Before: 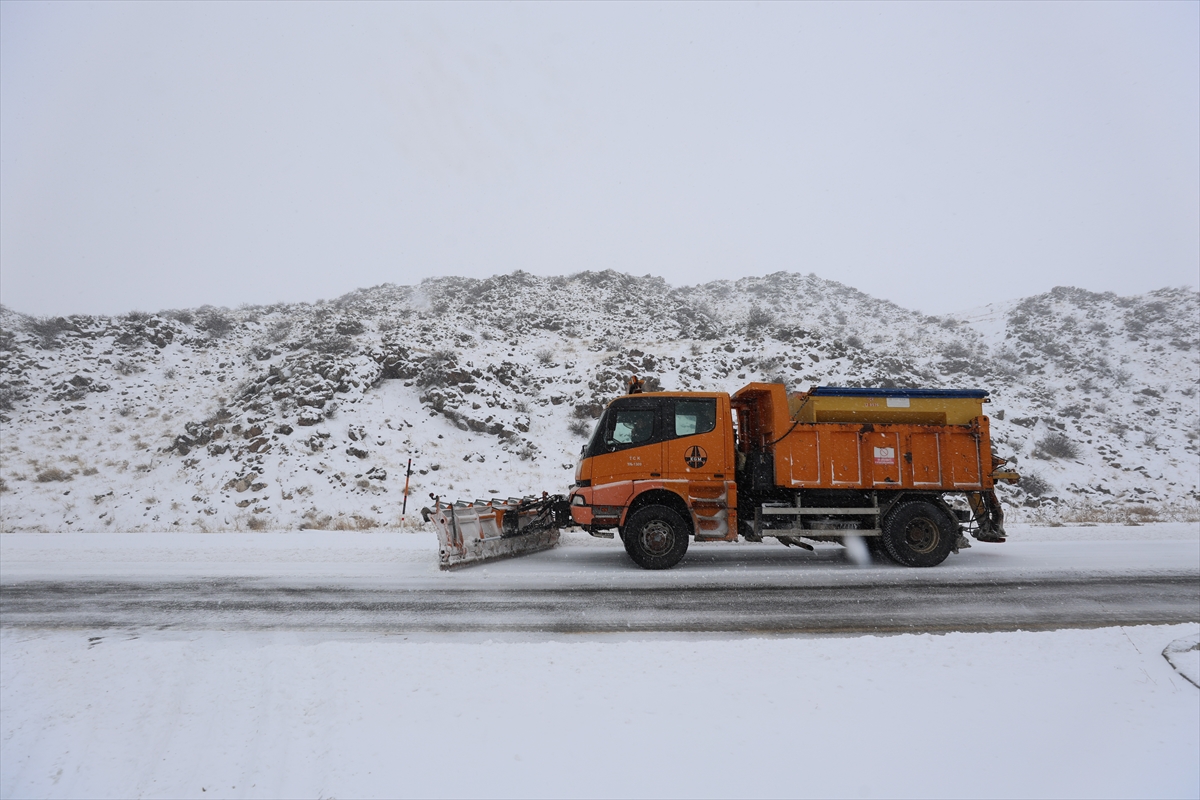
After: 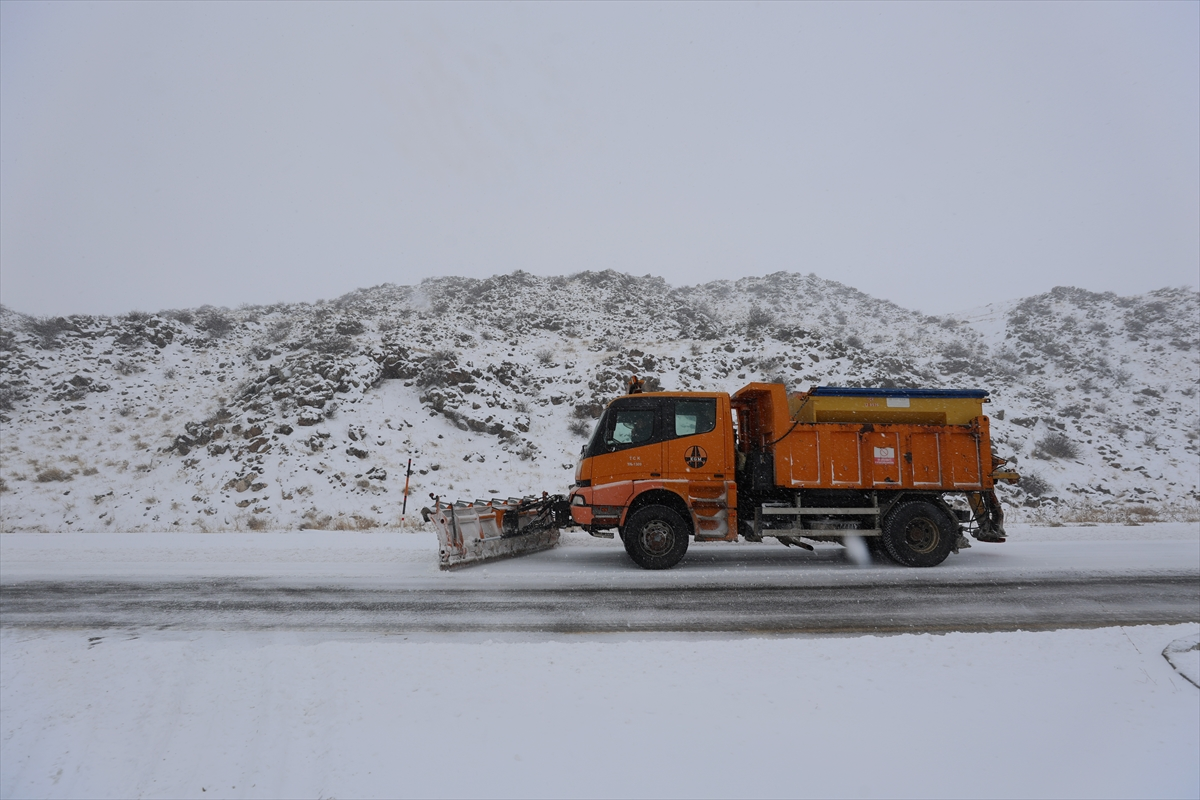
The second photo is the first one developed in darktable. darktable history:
shadows and highlights: radius 122.13, shadows 21.37, white point adjustment -9.65, highlights -14.63, soften with gaussian
